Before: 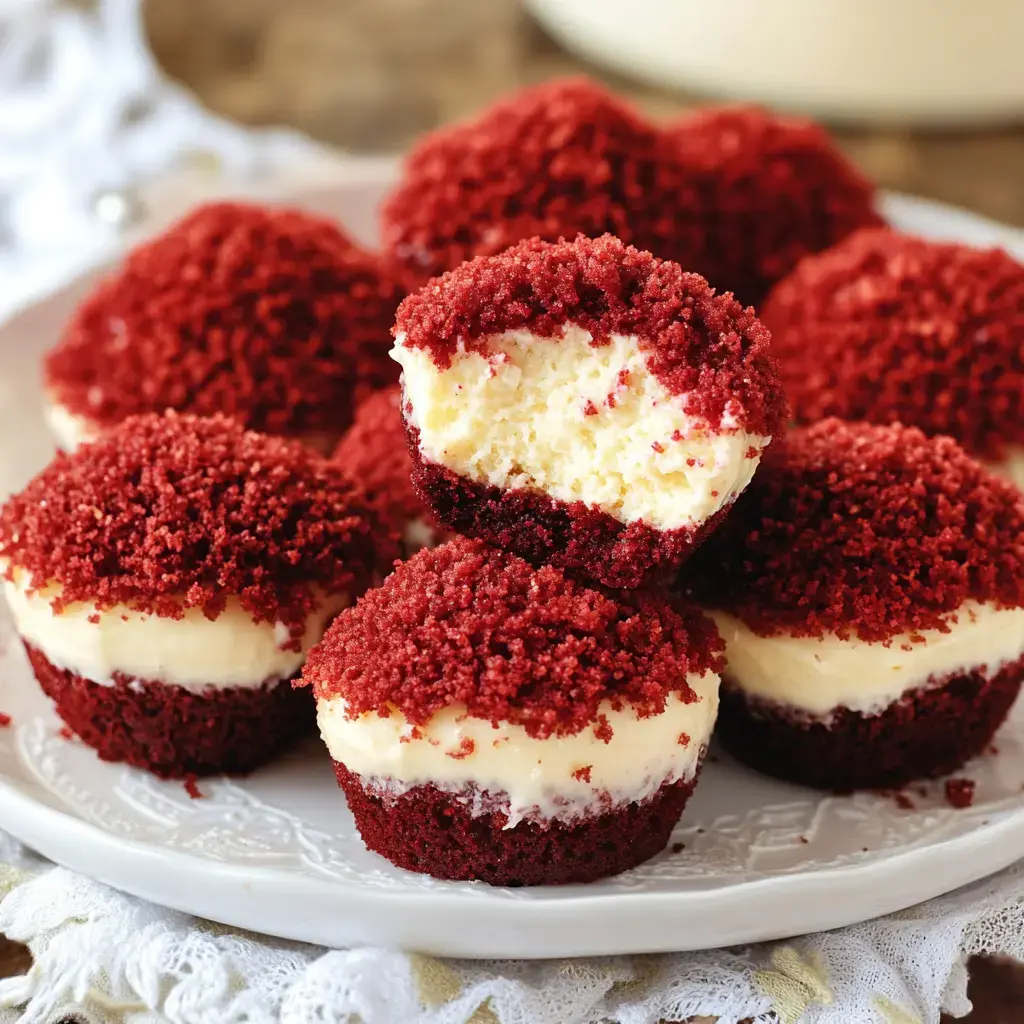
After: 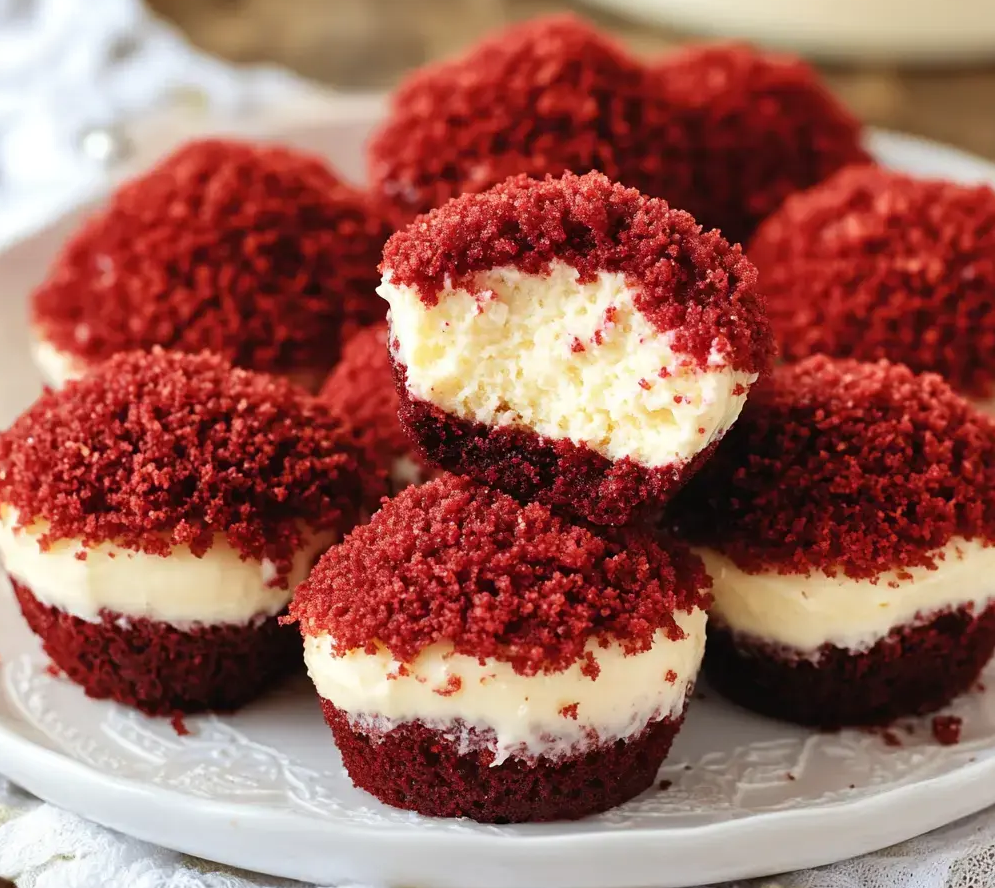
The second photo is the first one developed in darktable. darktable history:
crop: left 1.333%, top 6.157%, right 1.409%, bottom 7.098%
color zones: curves: ch0 [(0, 0.5) (0.143, 0.5) (0.286, 0.5) (0.429, 0.5) (0.571, 0.5) (0.714, 0.476) (0.857, 0.5) (1, 0.5)]; ch2 [(0, 0.5) (0.143, 0.5) (0.286, 0.5) (0.429, 0.5) (0.571, 0.5) (0.714, 0.487) (0.857, 0.5) (1, 0.5)]
